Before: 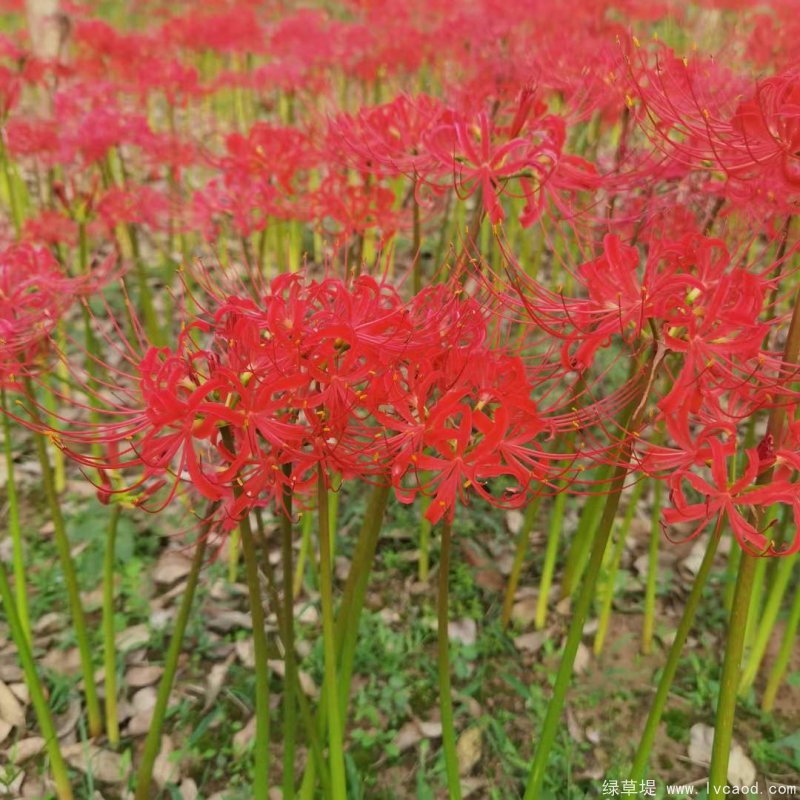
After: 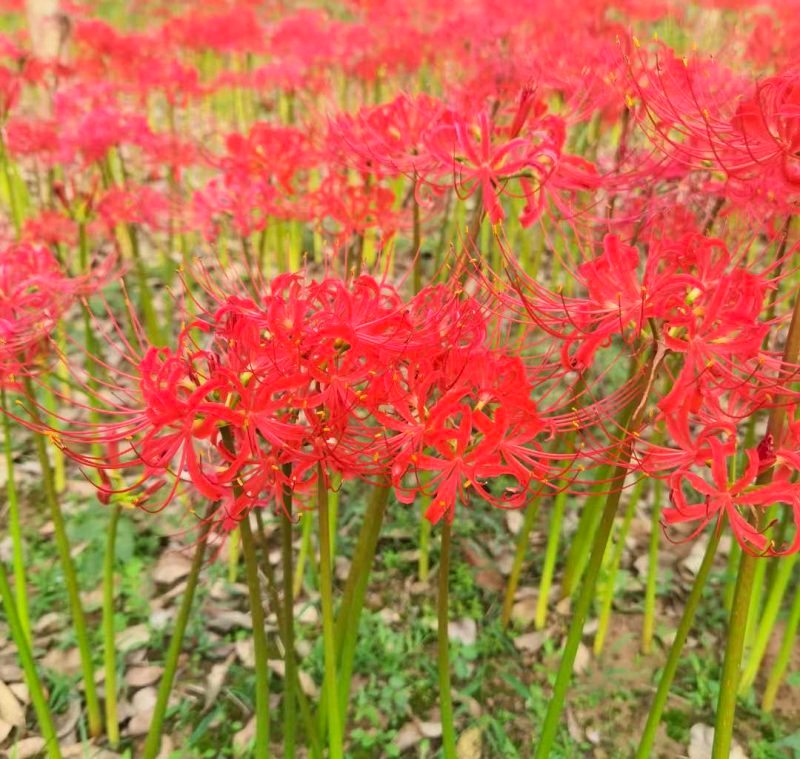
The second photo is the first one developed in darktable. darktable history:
crop and rotate: top 0%, bottom 5.097%
tone equalizer: on, module defaults
contrast brightness saturation: contrast 0.2, brightness 0.16, saturation 0.22
